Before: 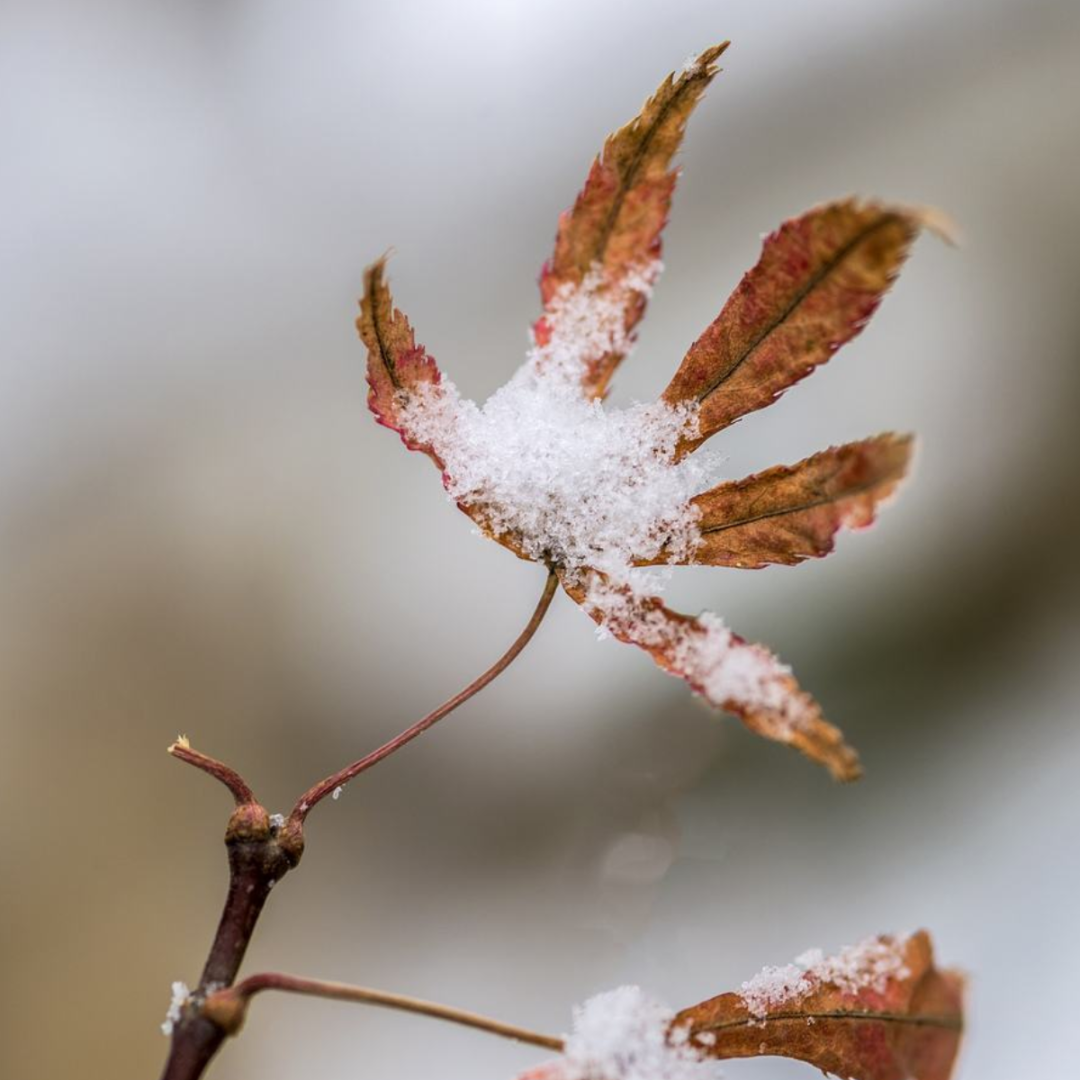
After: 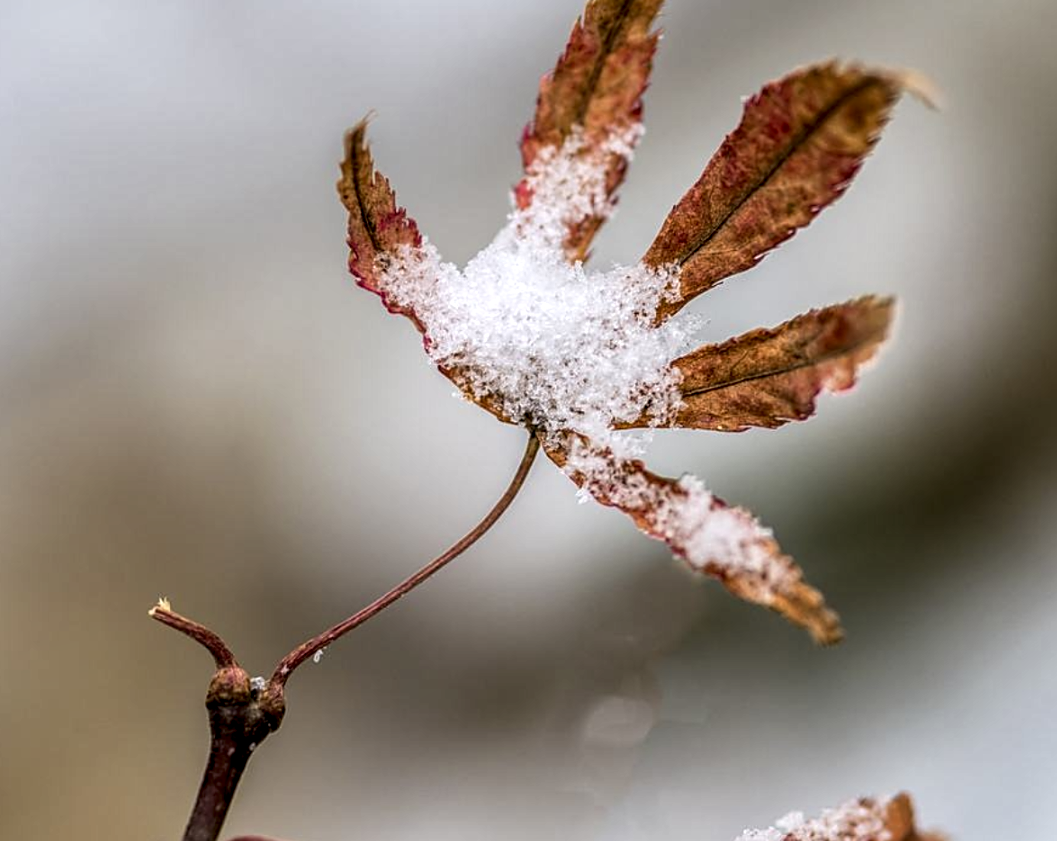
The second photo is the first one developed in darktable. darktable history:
sharpen: on, module defaults
crop and rotate: left 1.814%, top 12.818%, right 0.25%, bottom 9.225%
local contrast: highlights 20%, detail 150%
